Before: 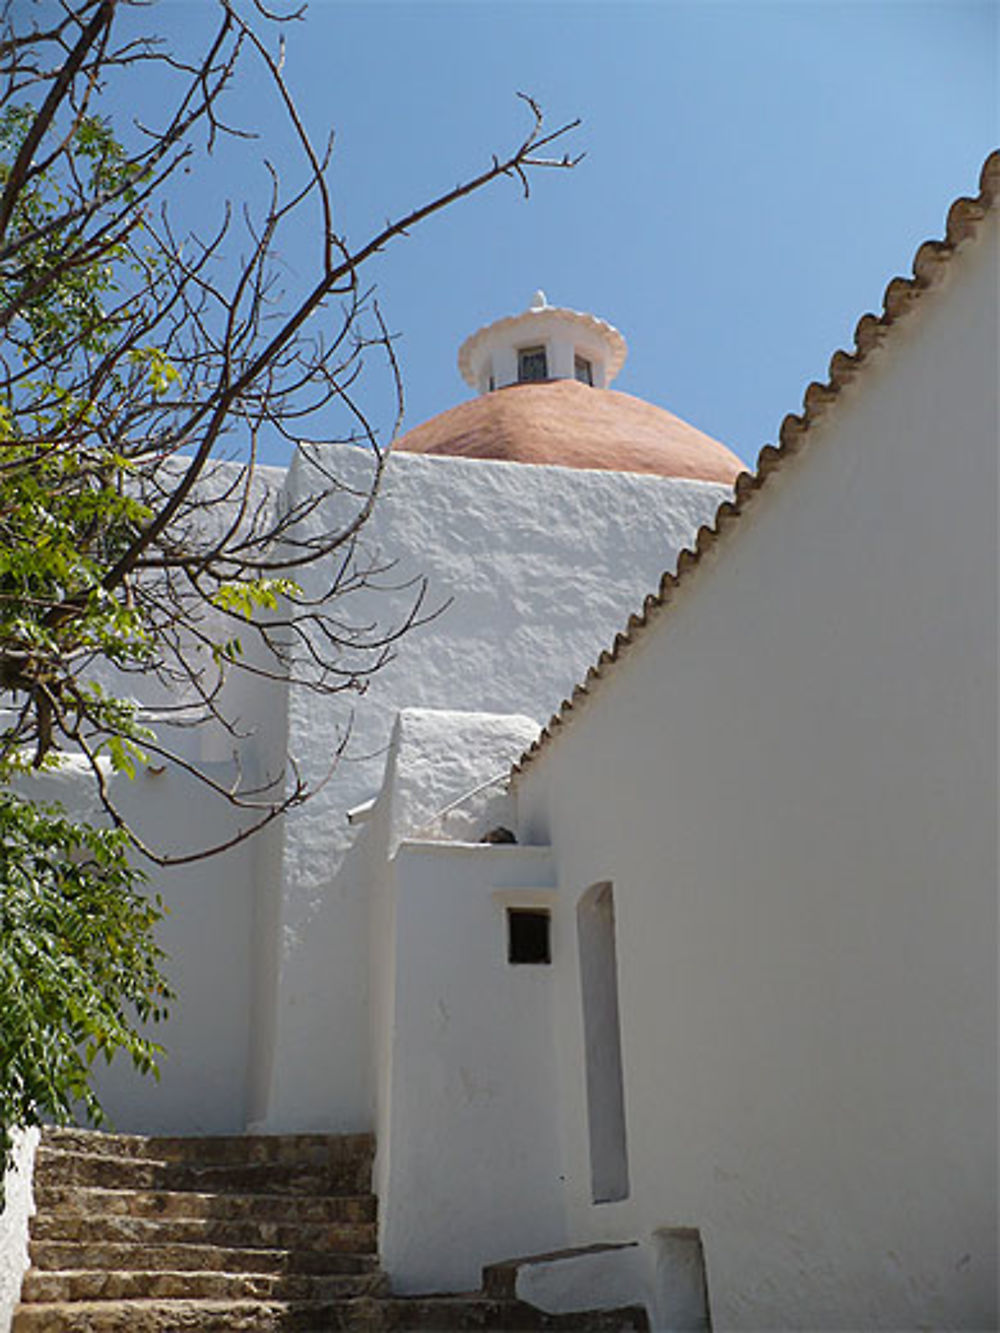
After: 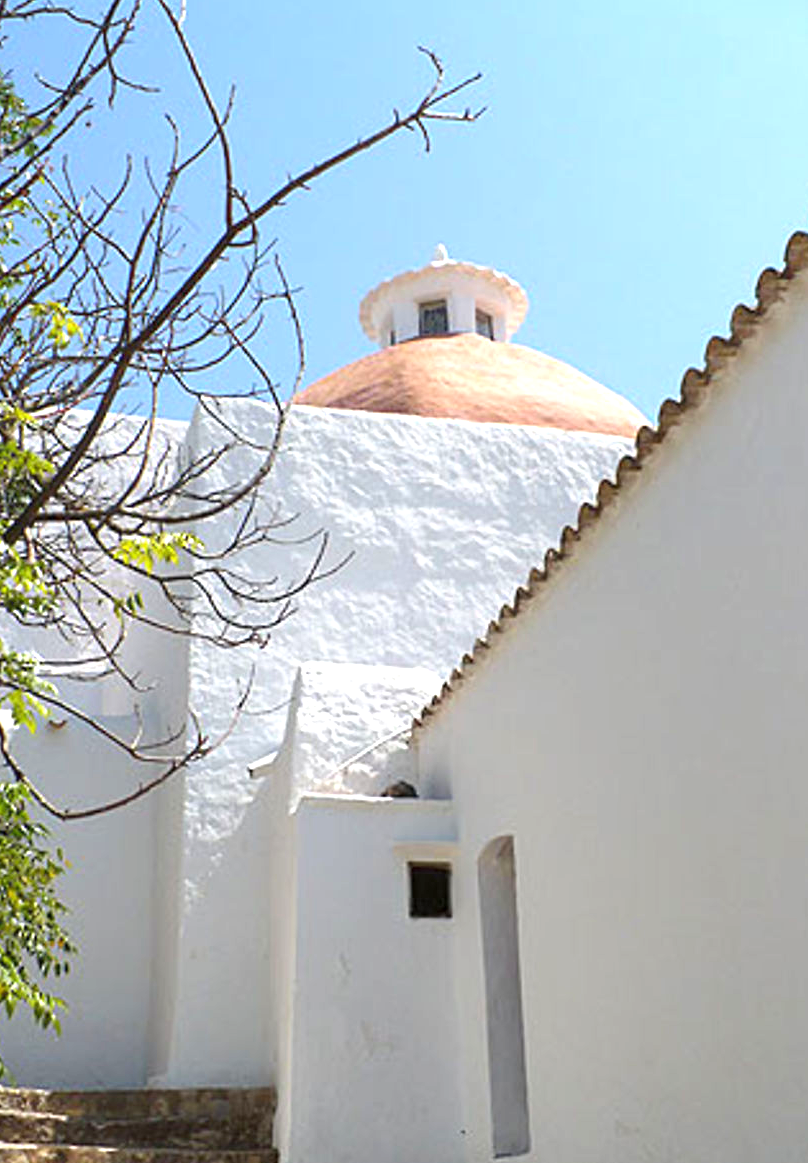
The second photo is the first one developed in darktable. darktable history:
crop: left 9.986%, top 3.486%, right 9.213%, bottom 9.197%
exposure: black level correction 0.001, exposure 1.041 EV, compensate exposure bias true, compensate highlight preservation false
